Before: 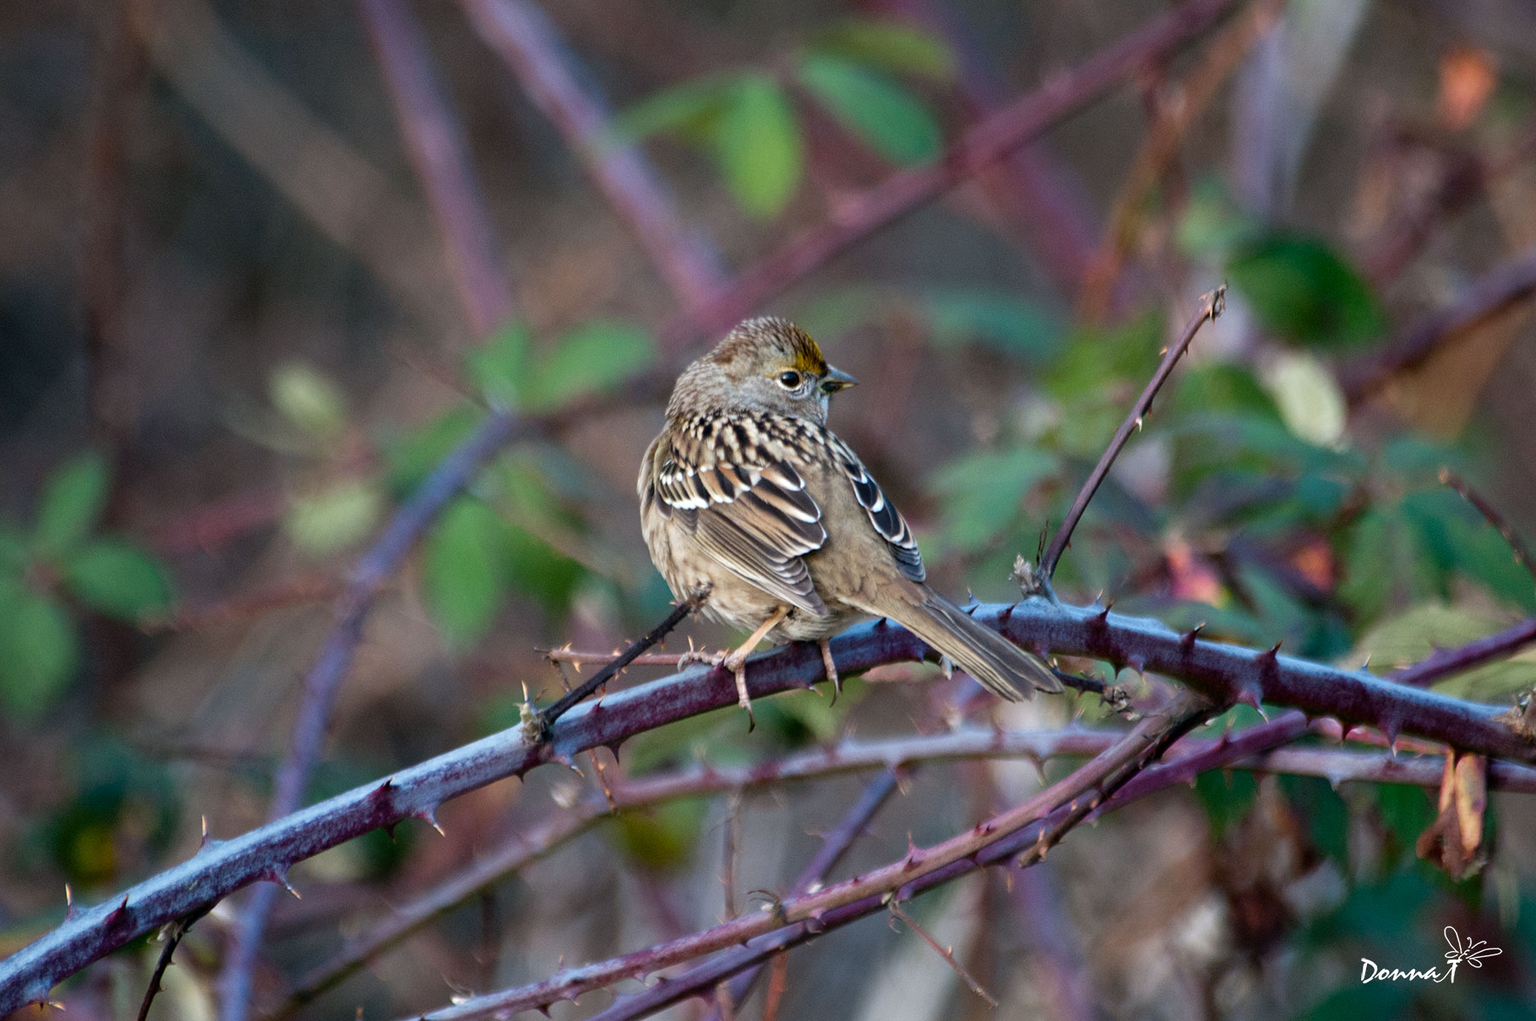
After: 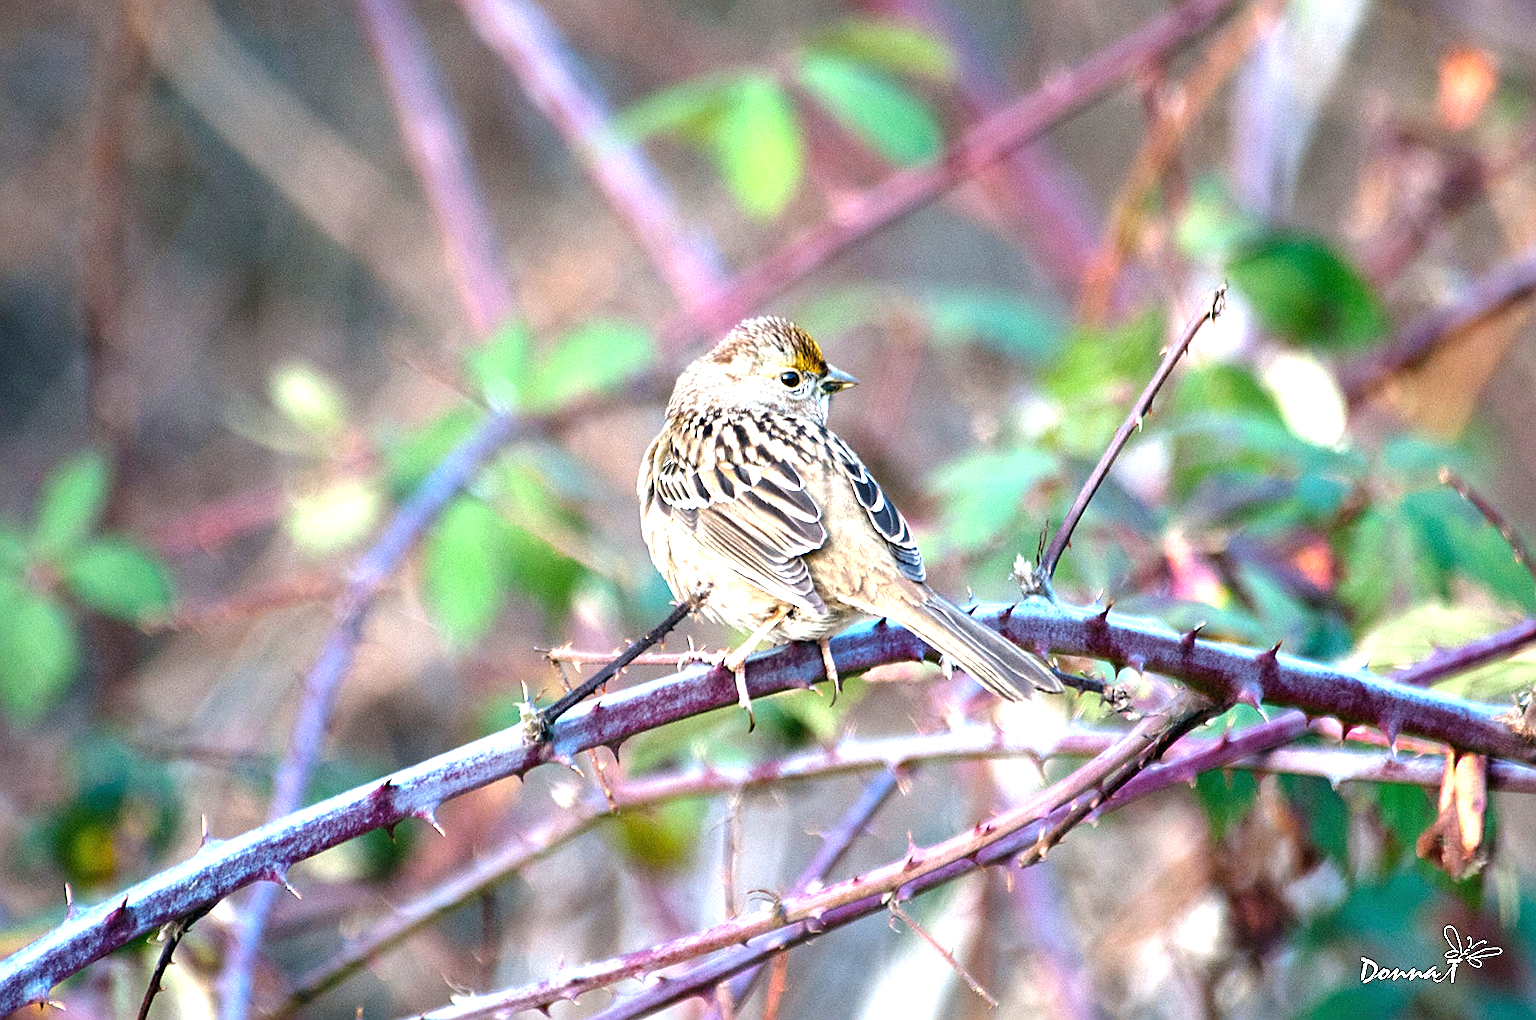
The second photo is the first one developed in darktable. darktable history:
exposure: black level correction 0, exposure 1.945 EV, compensate exposure bias true, compensate highlight preservation false
sharpen: on, module defaults
